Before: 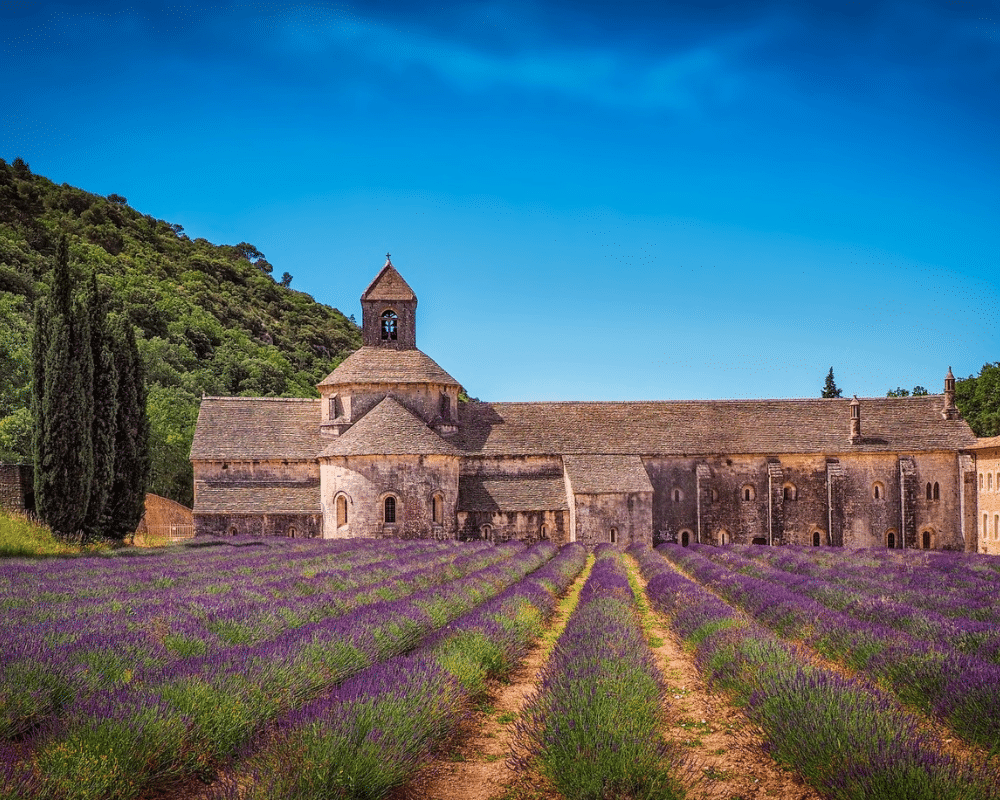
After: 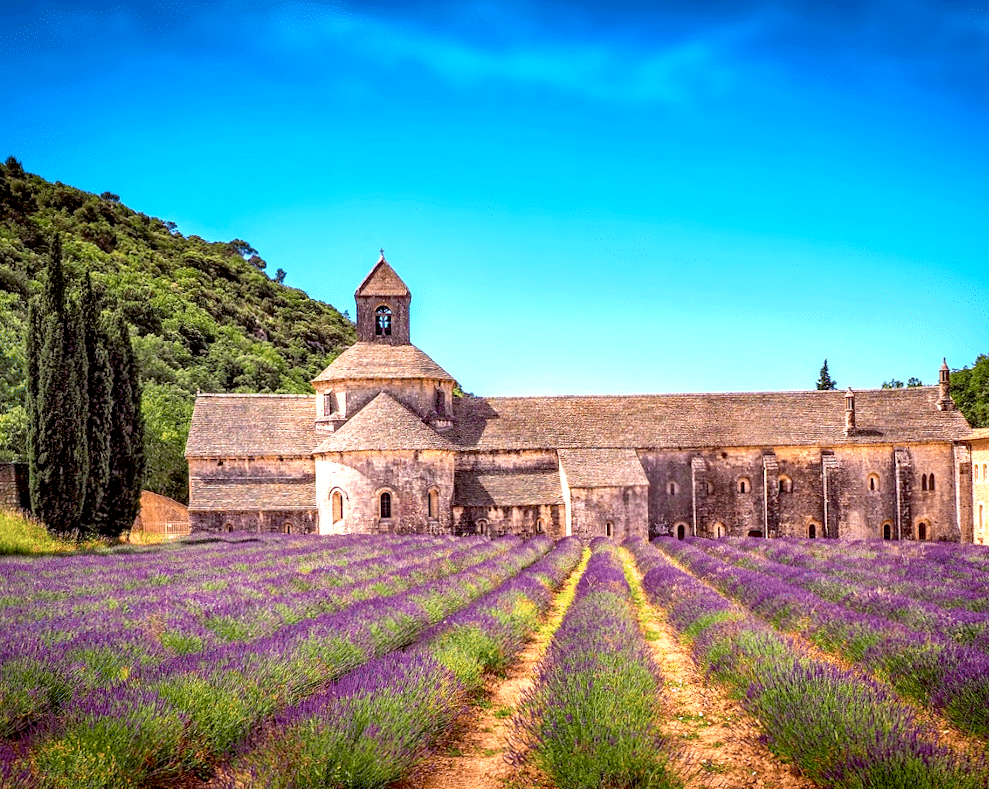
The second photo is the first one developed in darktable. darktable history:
rotate and perspective: rotation -0.45°, automatic cropping original format, crop left 0.008, crop right 0.992, crop top 0.012, crop bottom 0.988
exposure: black level correction 0.01, exposure 1 EV, compensate highlight preservation false
